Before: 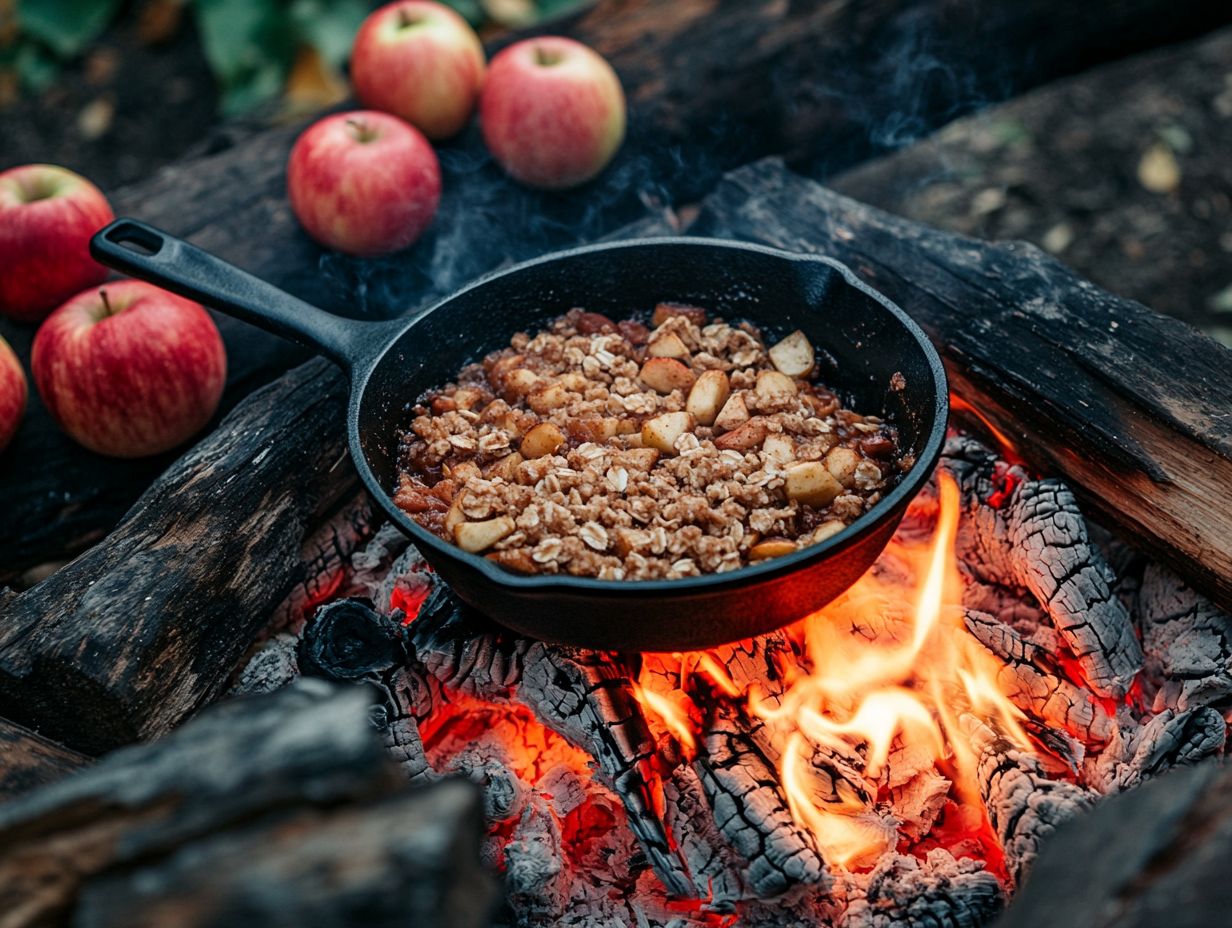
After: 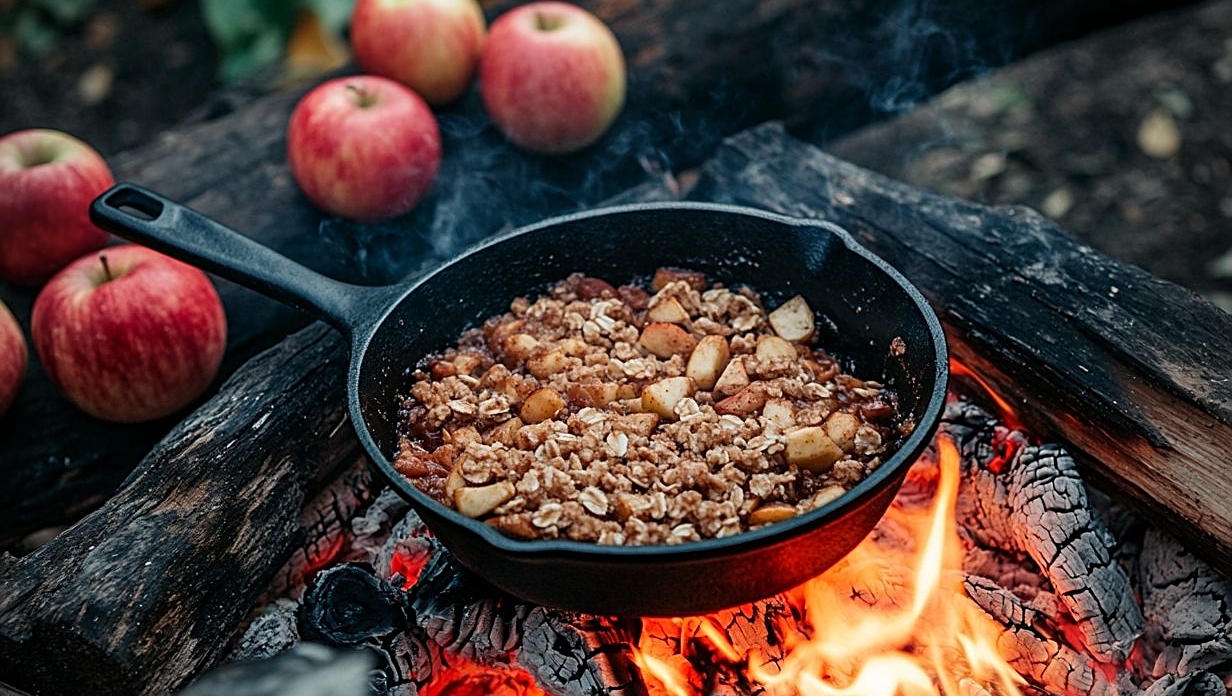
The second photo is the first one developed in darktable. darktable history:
sharpen: on, module defaults
crop: top 3.857%, bottom 21.132%
vignetting: fall-off radius 45%, brightness -0.33
